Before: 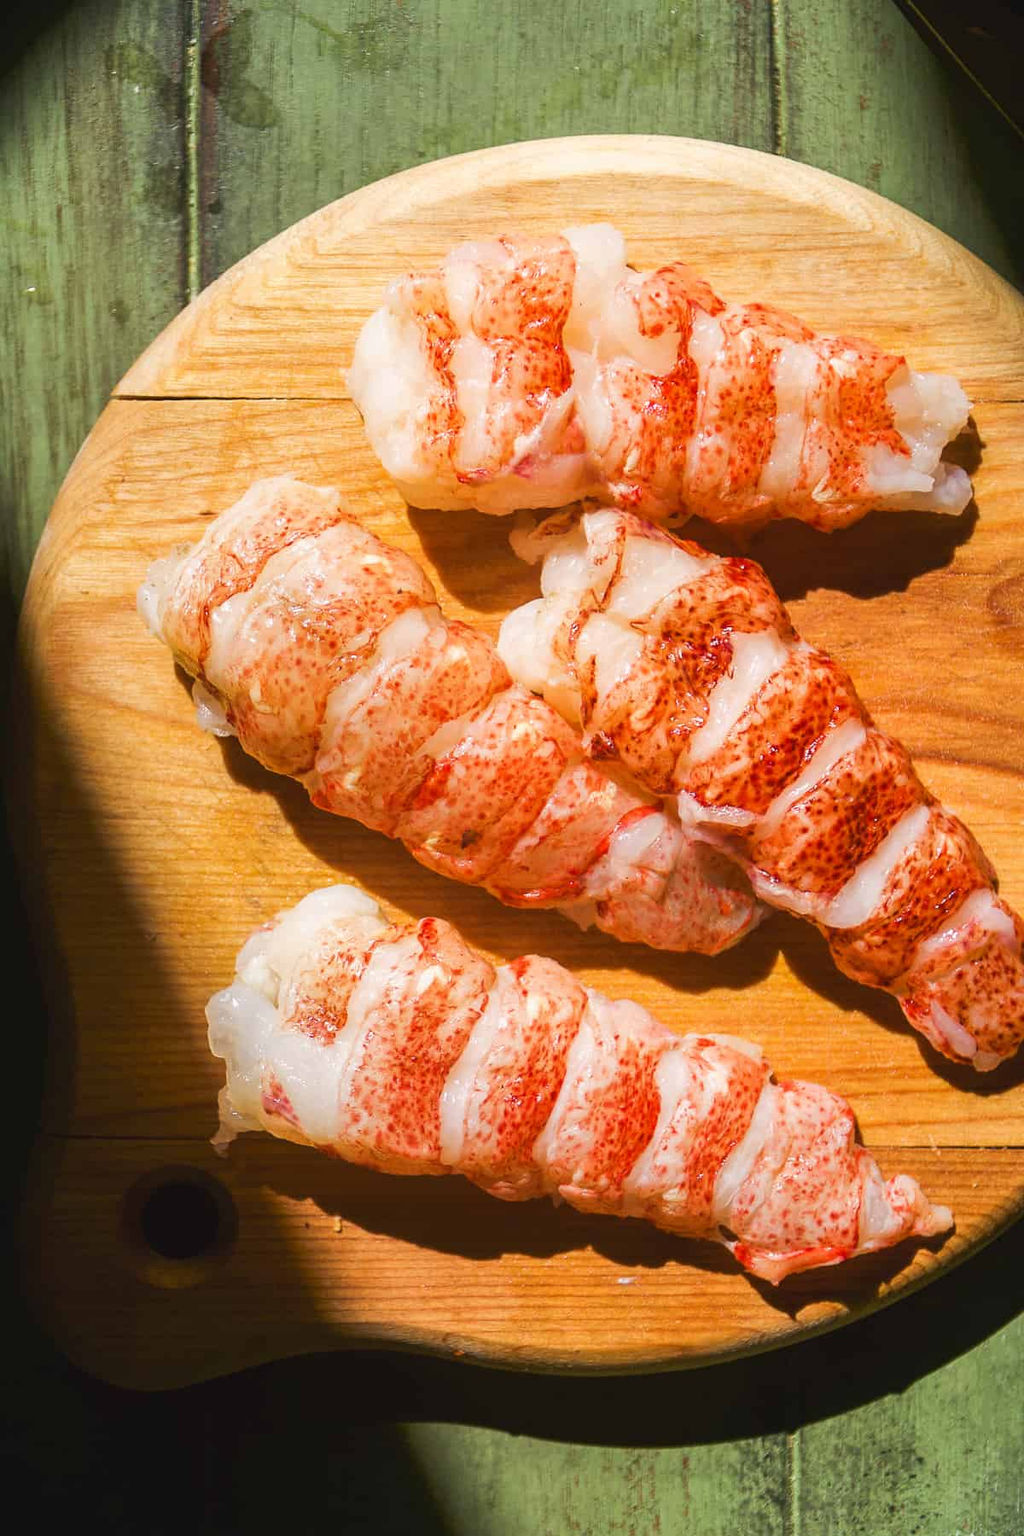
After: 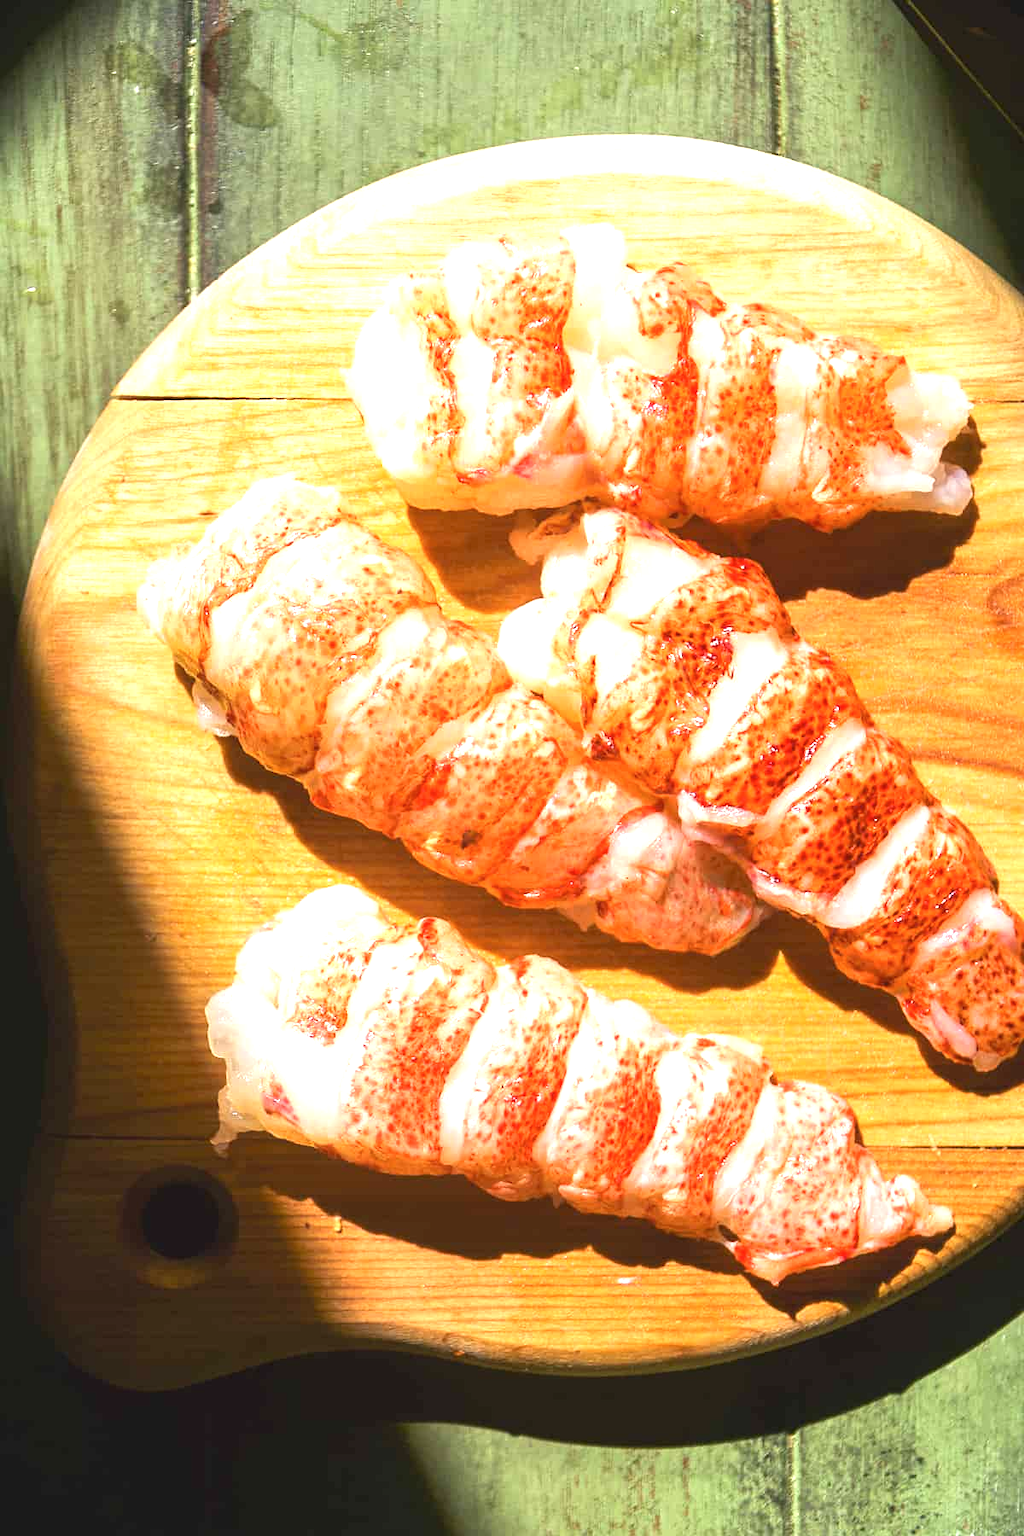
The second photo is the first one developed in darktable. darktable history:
contrast brightness saturation: contrast 0.011, saturation -0.045
exposure: exposure 1 EV, compensate highlight preservation false
